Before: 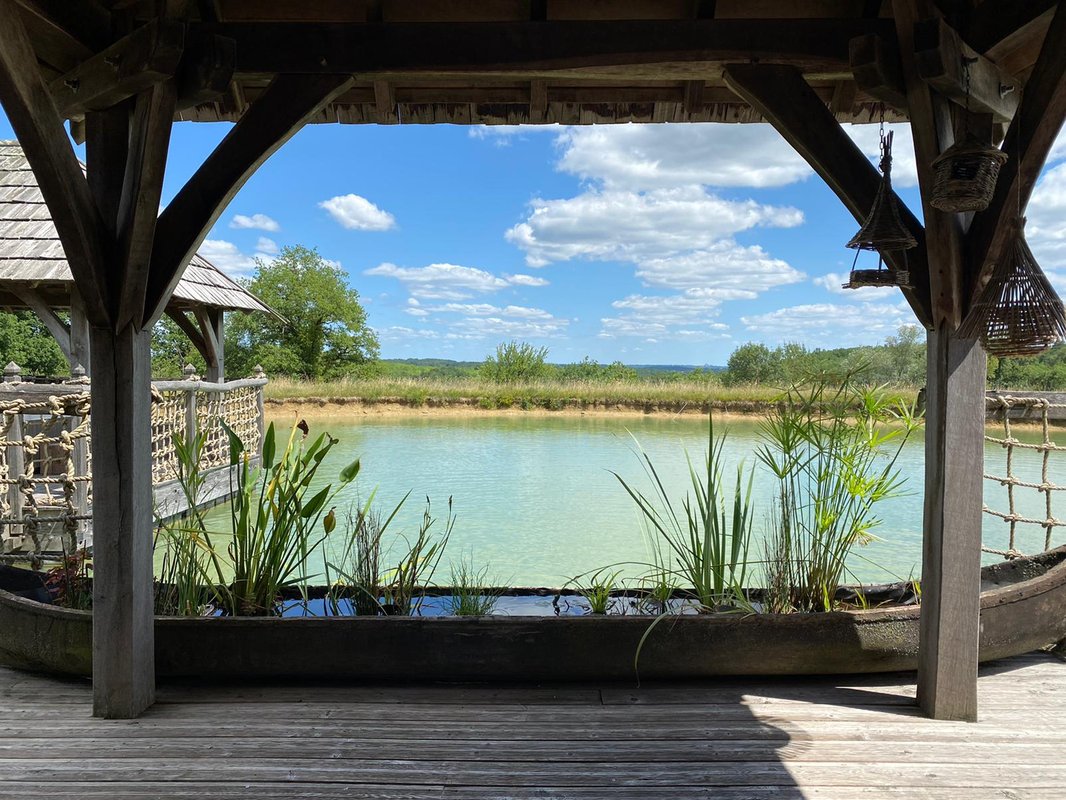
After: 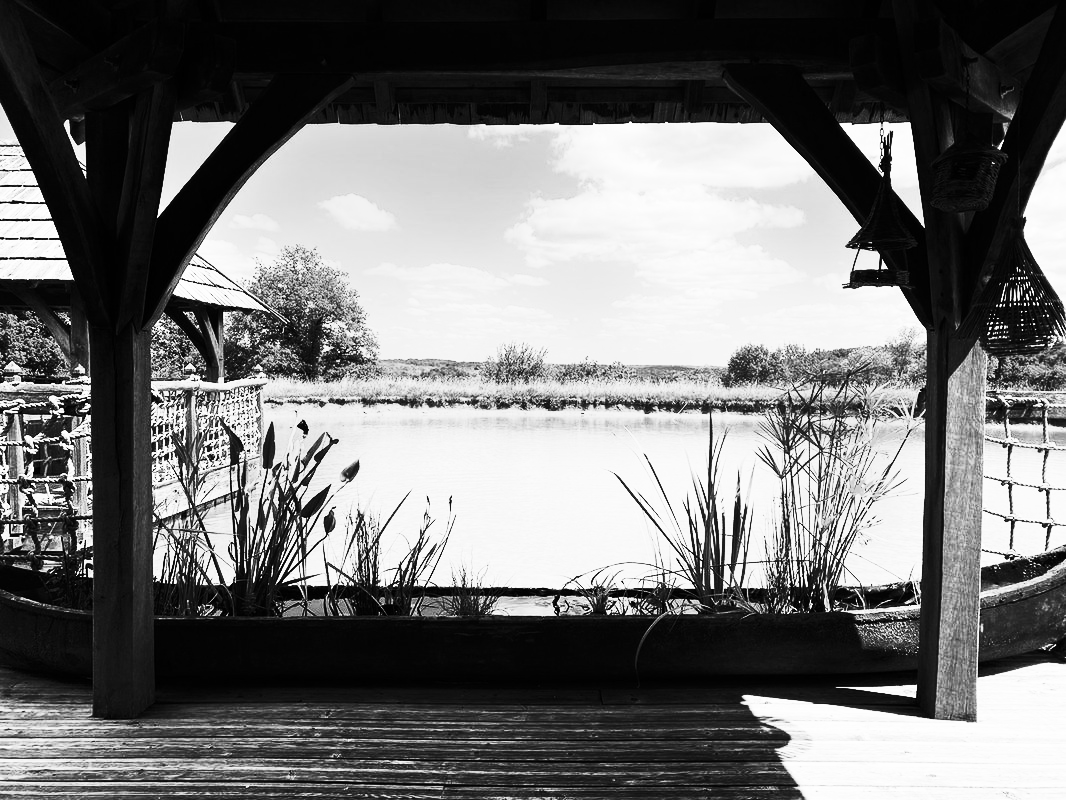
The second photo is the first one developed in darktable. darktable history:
exposure: exposure -0.064 EV, compensate highlight preservation false
monochrome: a 0, b 0, size 0.5, highlights 0.57
contrast brightness saturation: contrast 0.93, brightness 0.2
